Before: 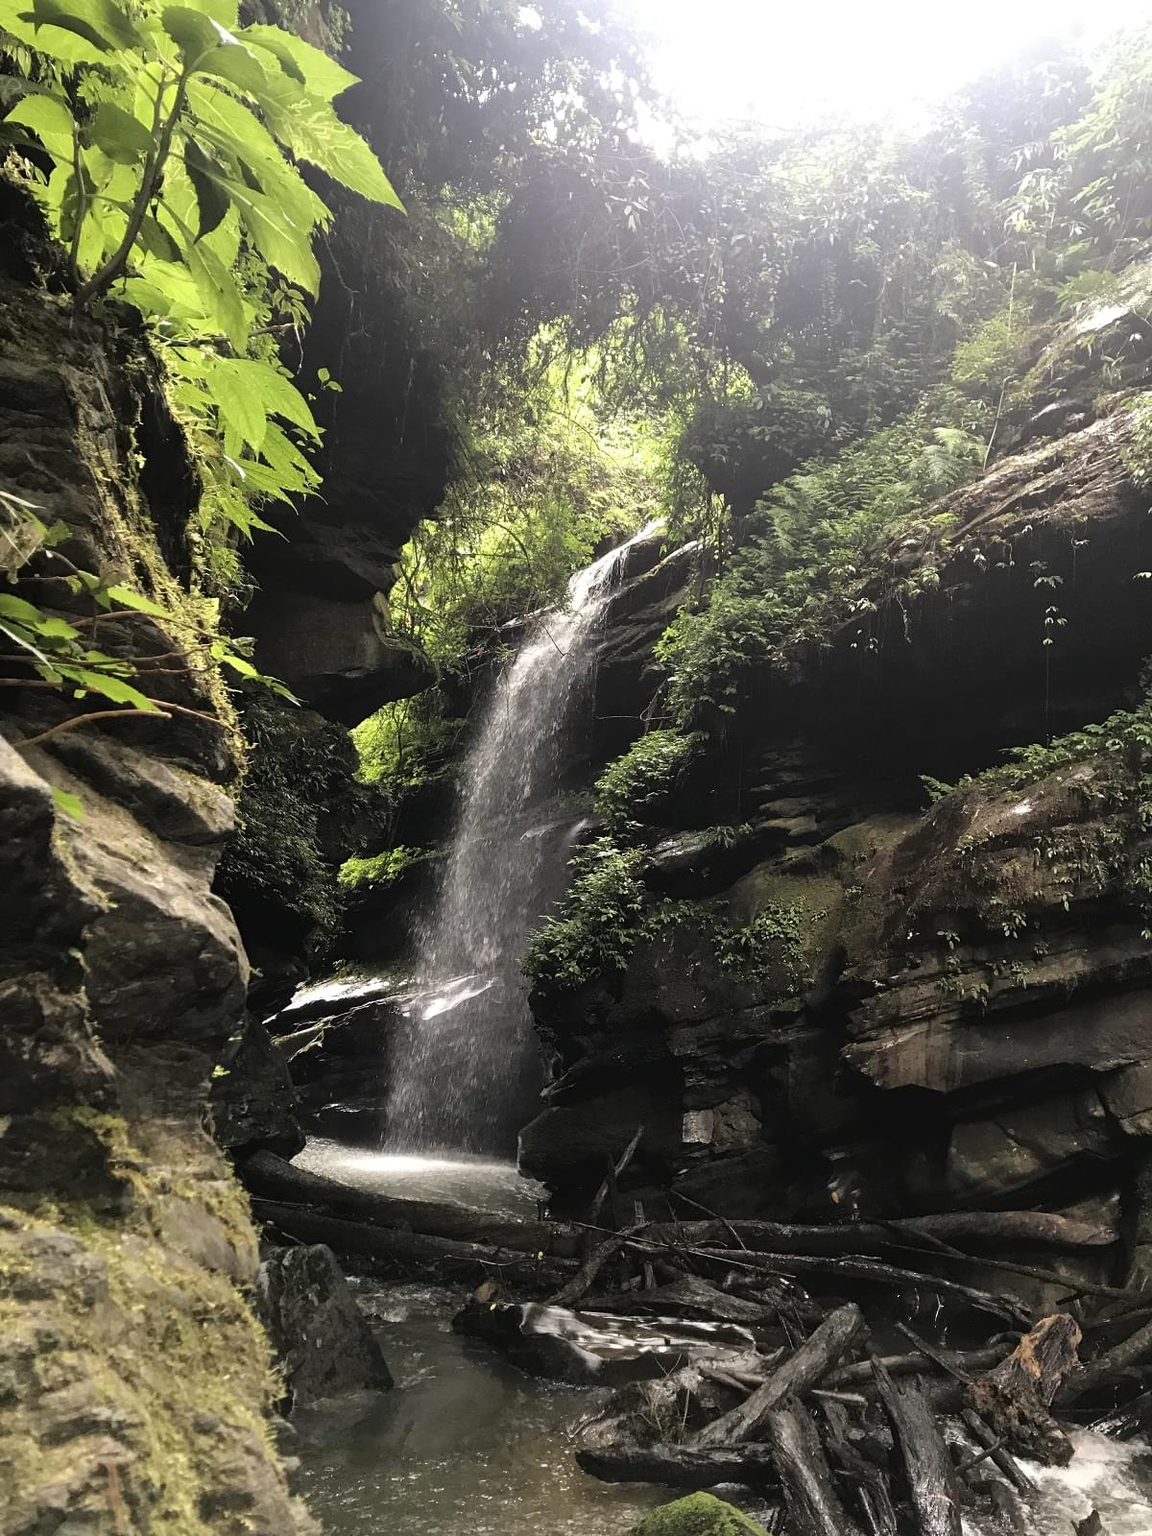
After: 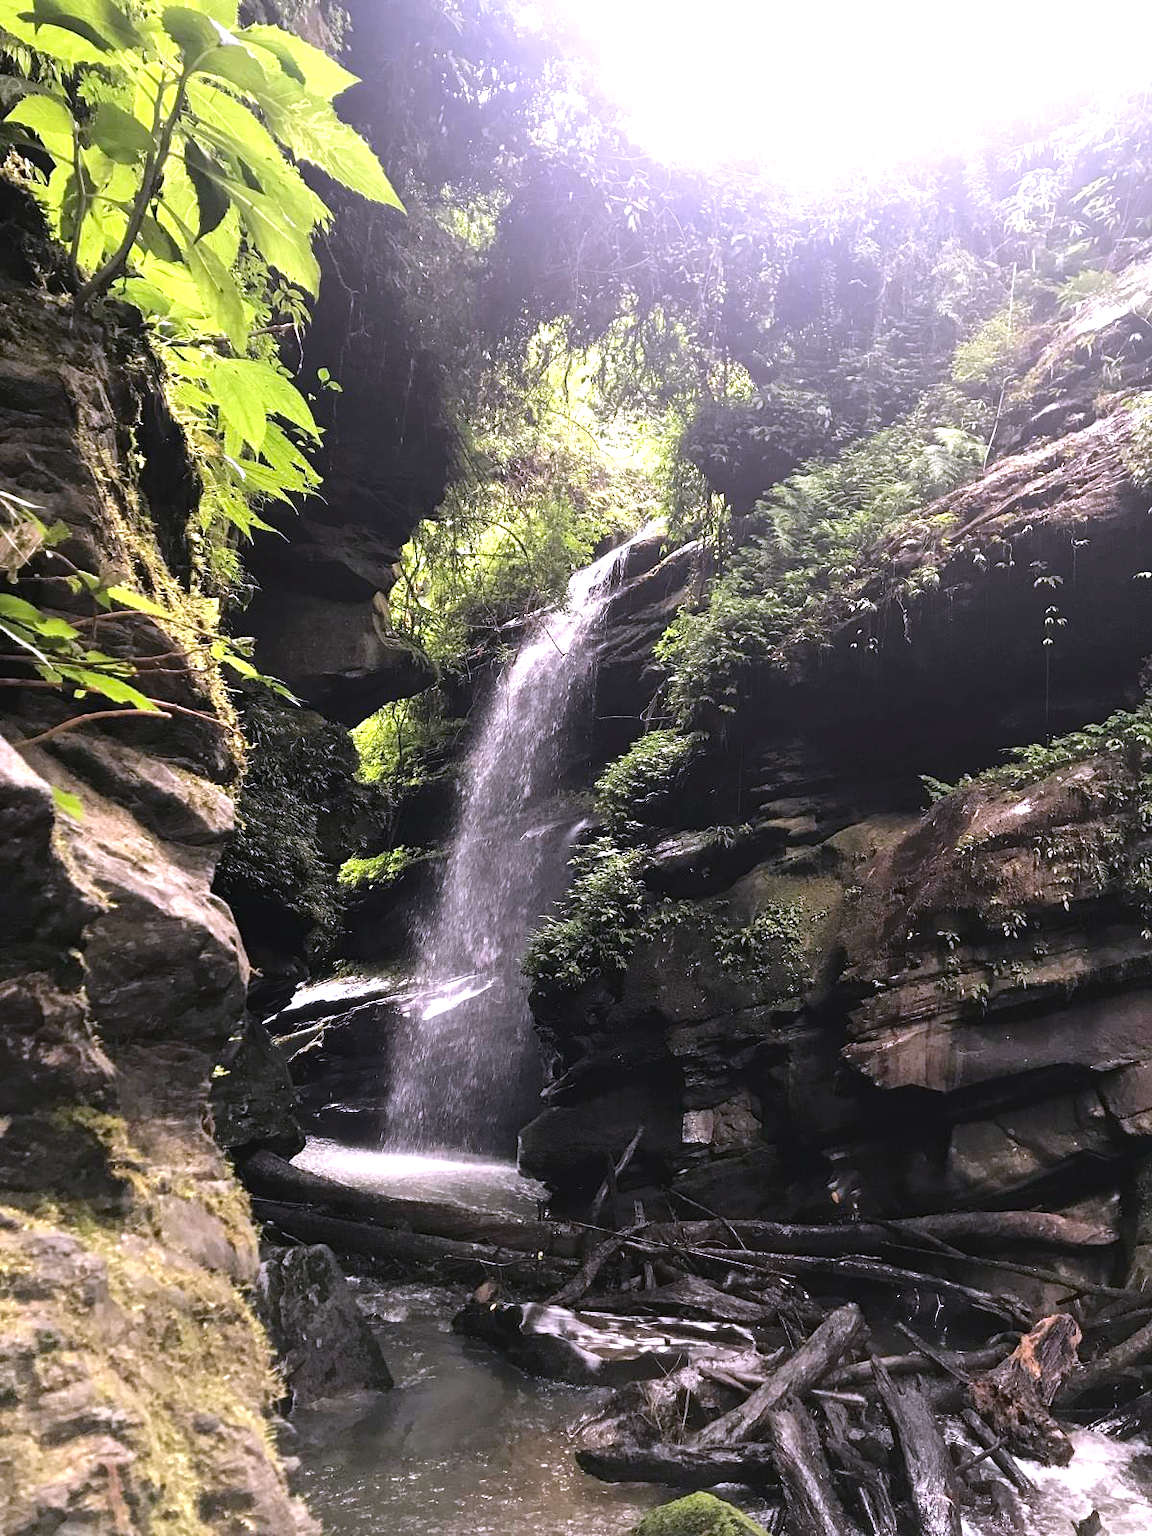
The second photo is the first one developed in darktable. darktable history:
tone equalizer: on, module defaults
exposure: exposure 0.559 EV, compensate highlight preservation false
white balance: red 1.042, blue 1.17
